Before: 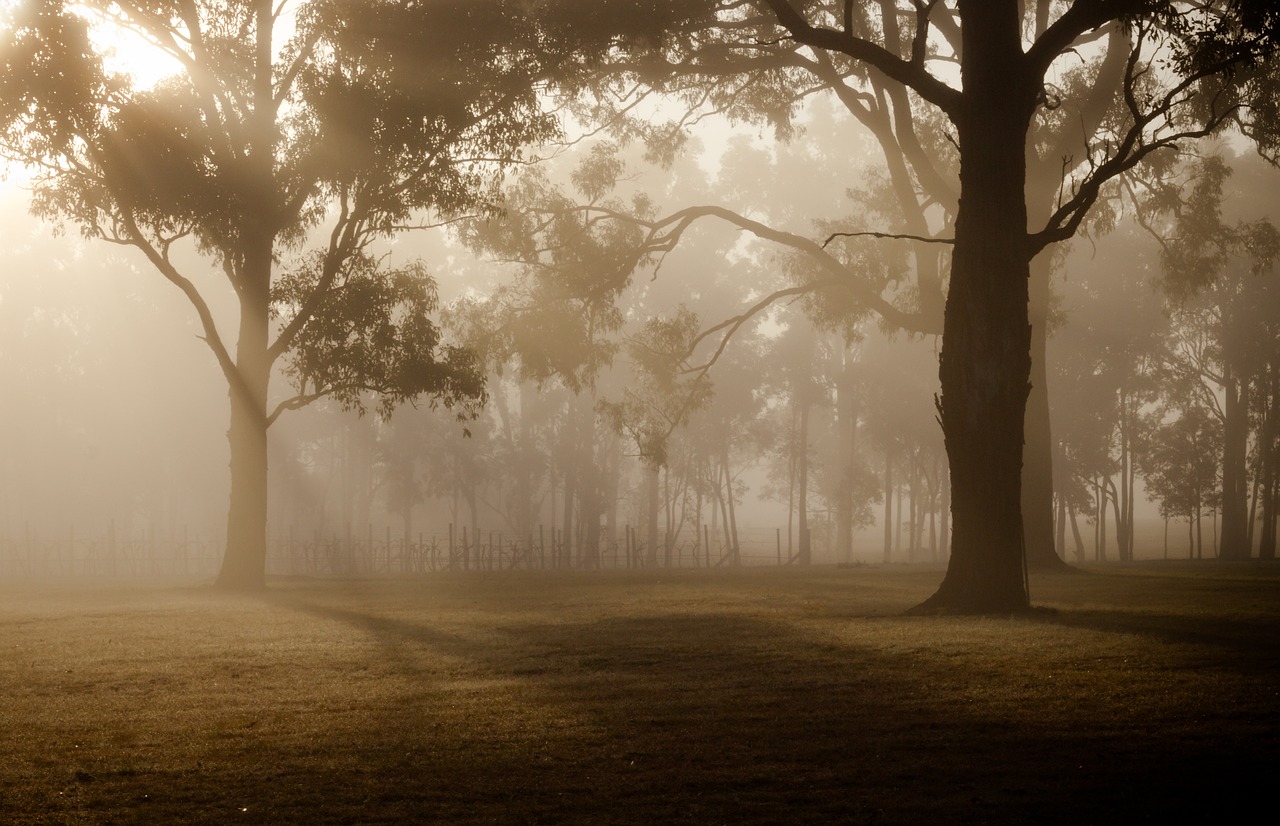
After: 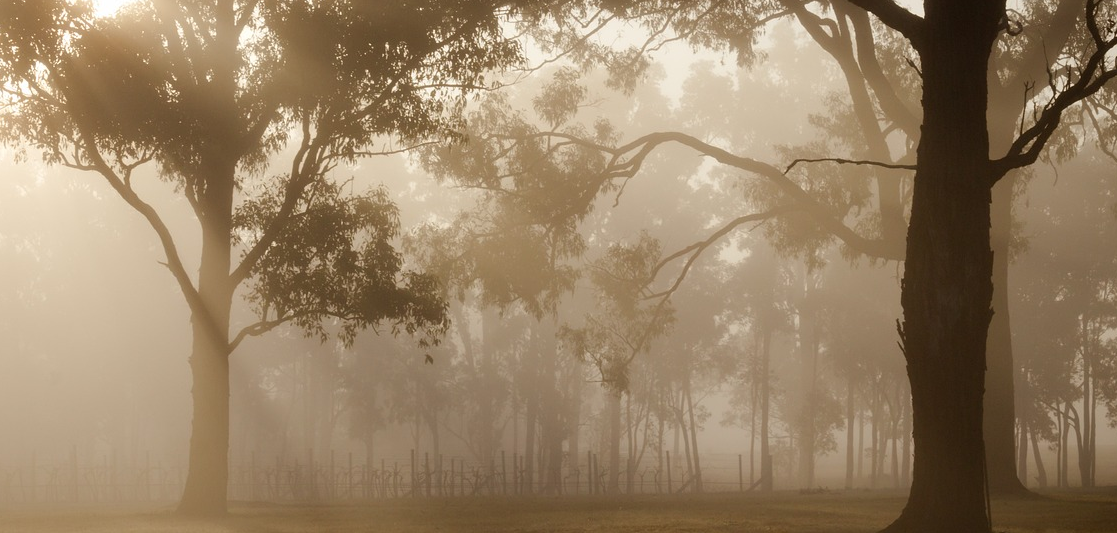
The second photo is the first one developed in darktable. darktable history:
crop: left 3.015%, top 8.969%, right 9.647%, bottom 26.457%
exposure: compensate exposure bias true, compensate highlight preservation false
